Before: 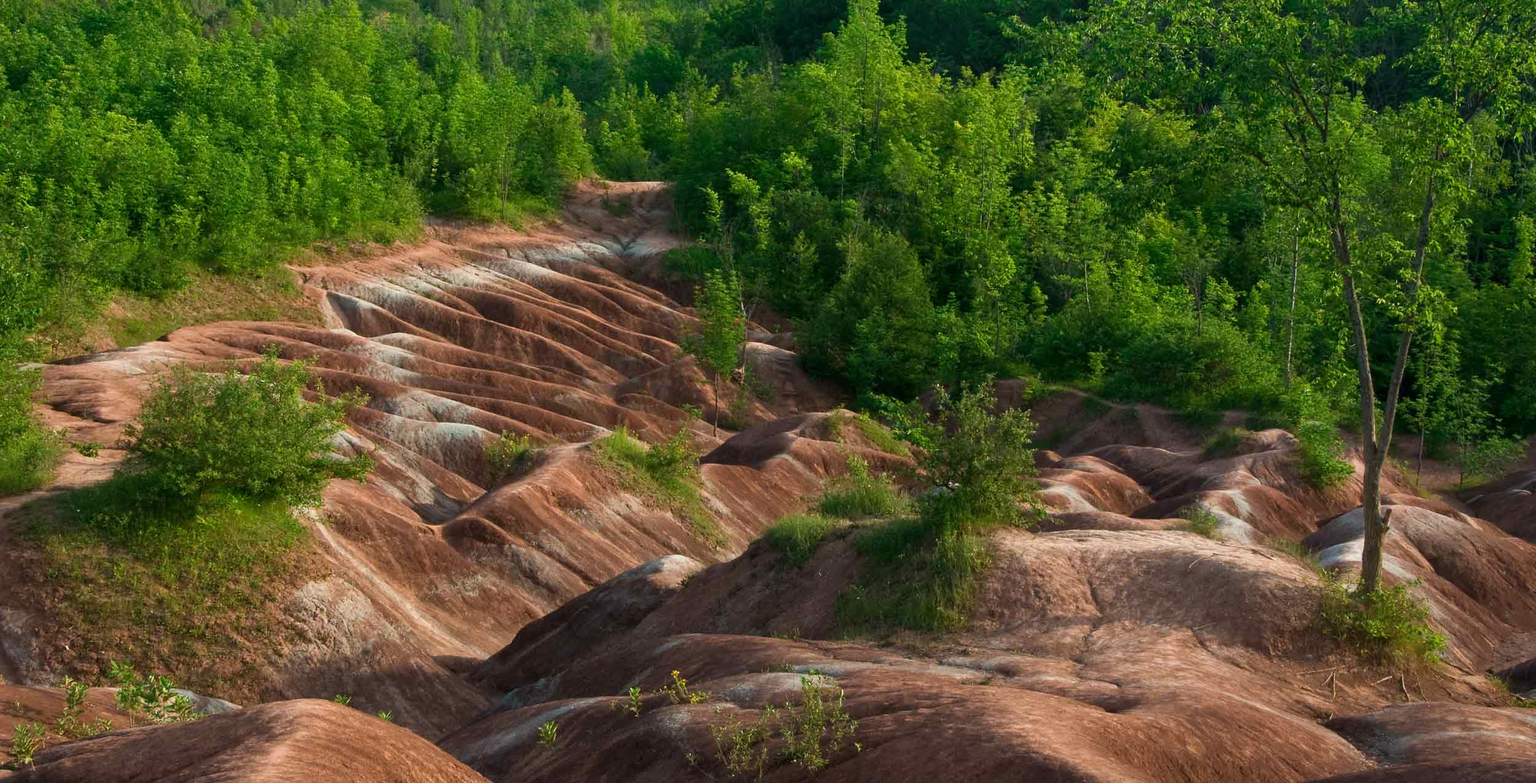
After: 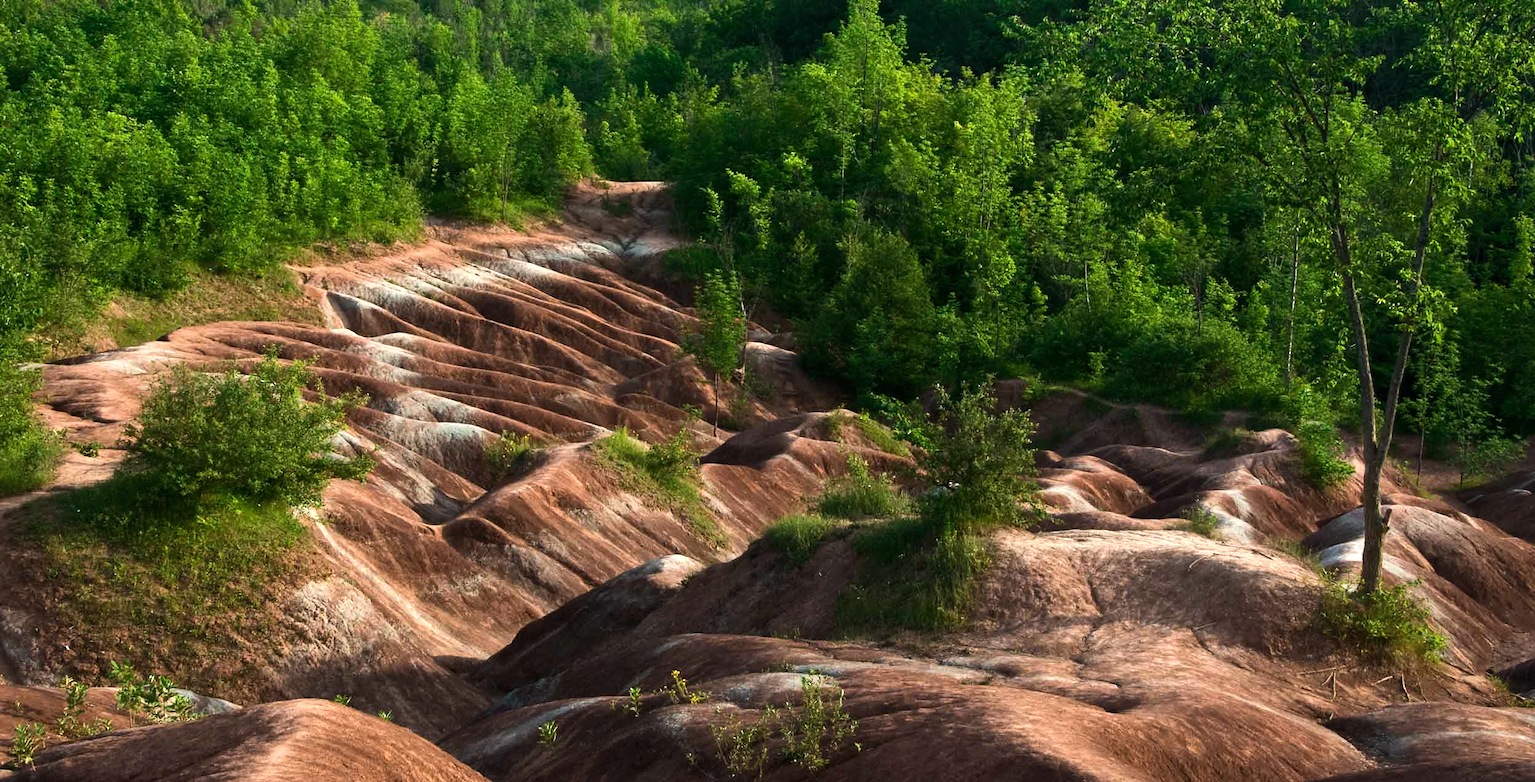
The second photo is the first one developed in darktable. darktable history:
tone equalizer: -8 EV -0.716 EV, -7 EV -0.723 EV, -6 EV -0.627 EV, -5 EV -0.42 EV, -3 EV 0.401 EV, -2 EV 0.6 EV, -1 EV 0.687 EV, +0 EV 0.762 EV, edges refinement/feathering 500, mask exposure compensation -1.57 EV, preserve details no
